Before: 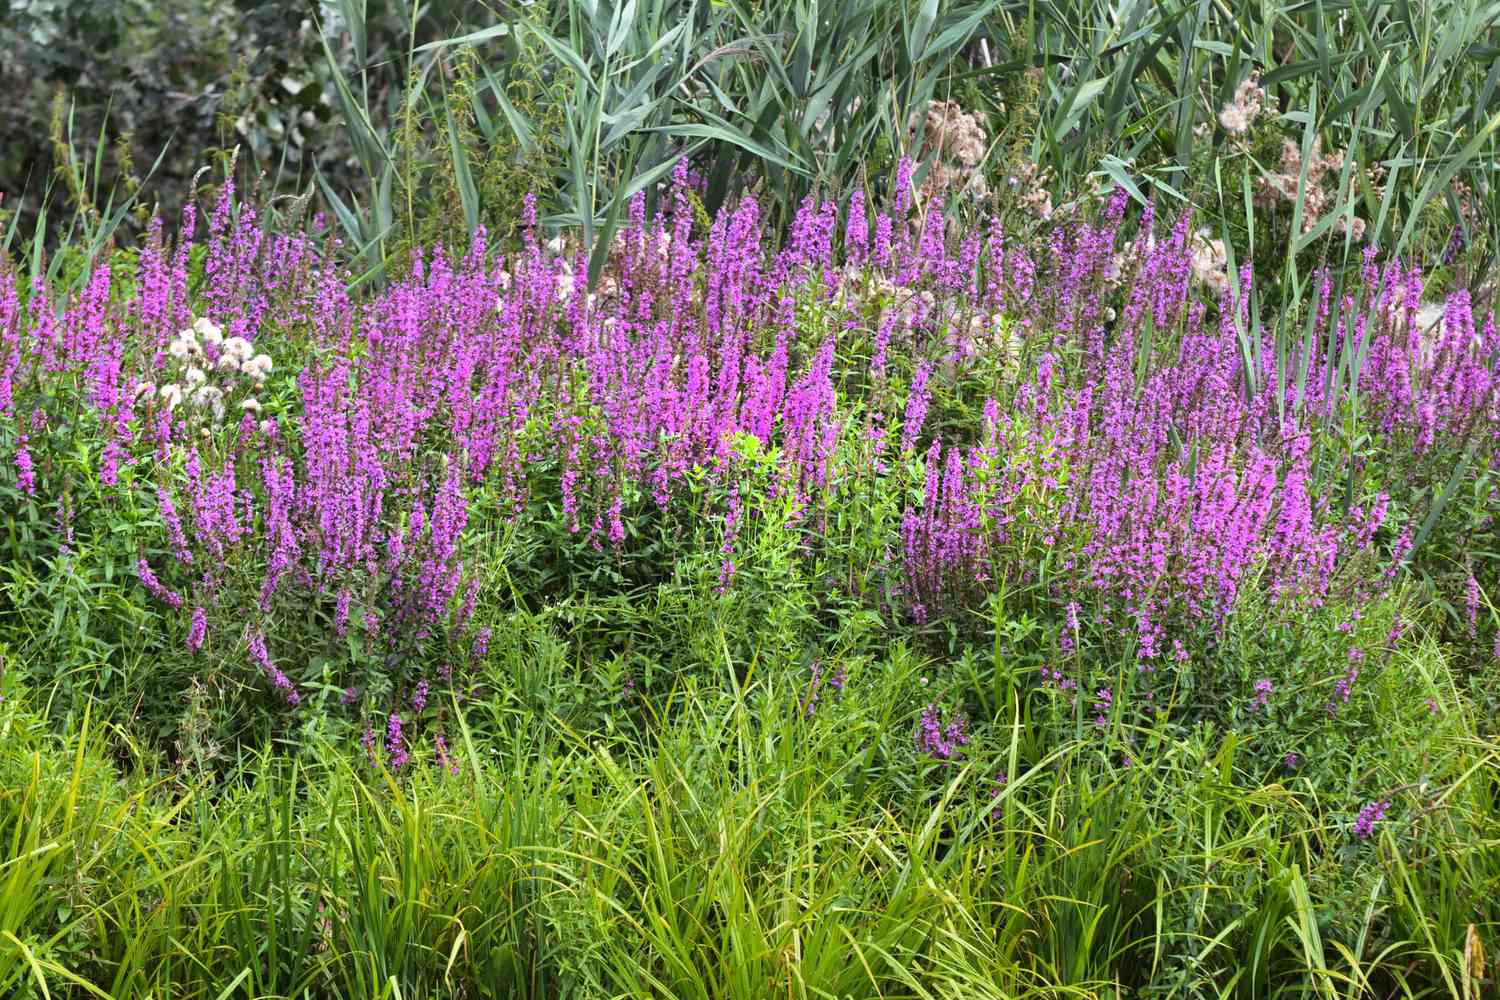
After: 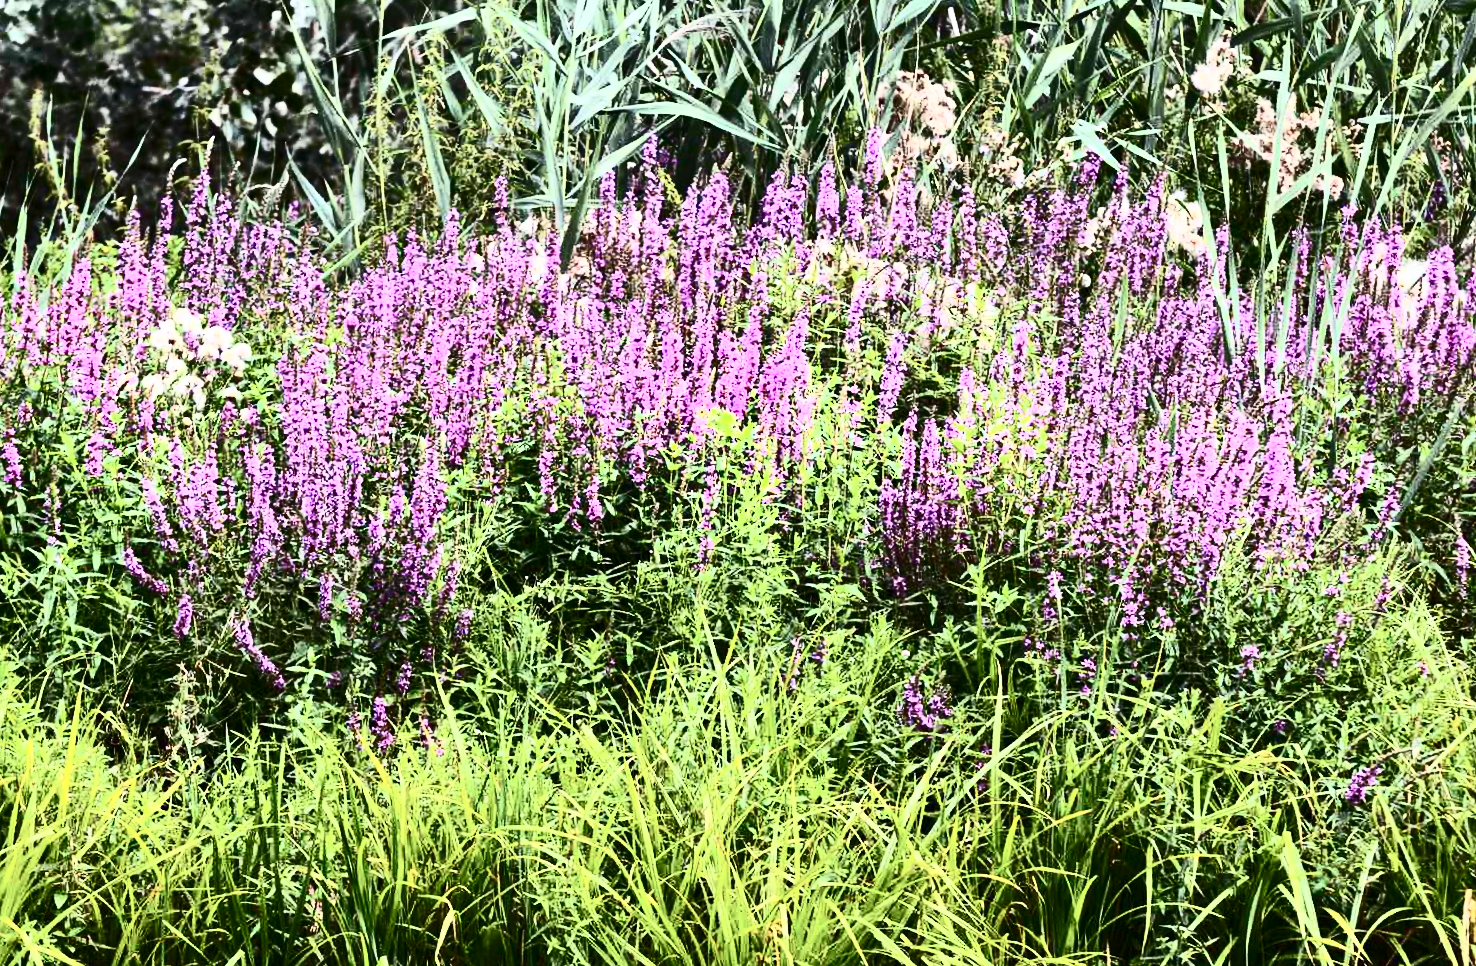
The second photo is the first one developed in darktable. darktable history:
contrast brightness saturation: contrast 0.93, brightness 0.2
rotate and perspective: rotation -1.32°, lens shift (horizontal) -0.031, crop left 0.015, crop right 0.985, crop top 0.047, crop bottom 0.982
